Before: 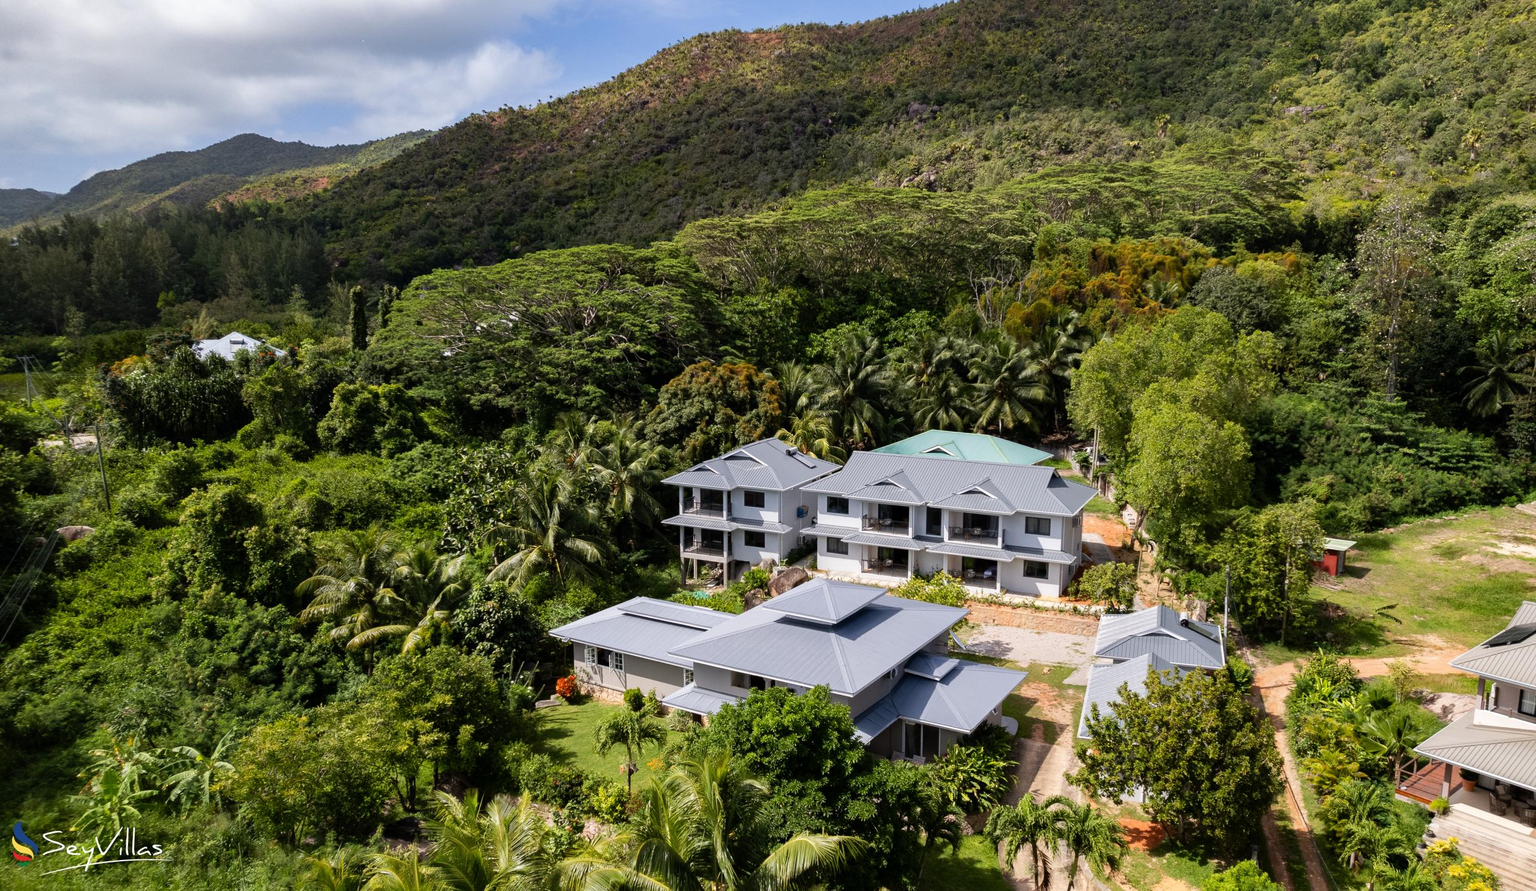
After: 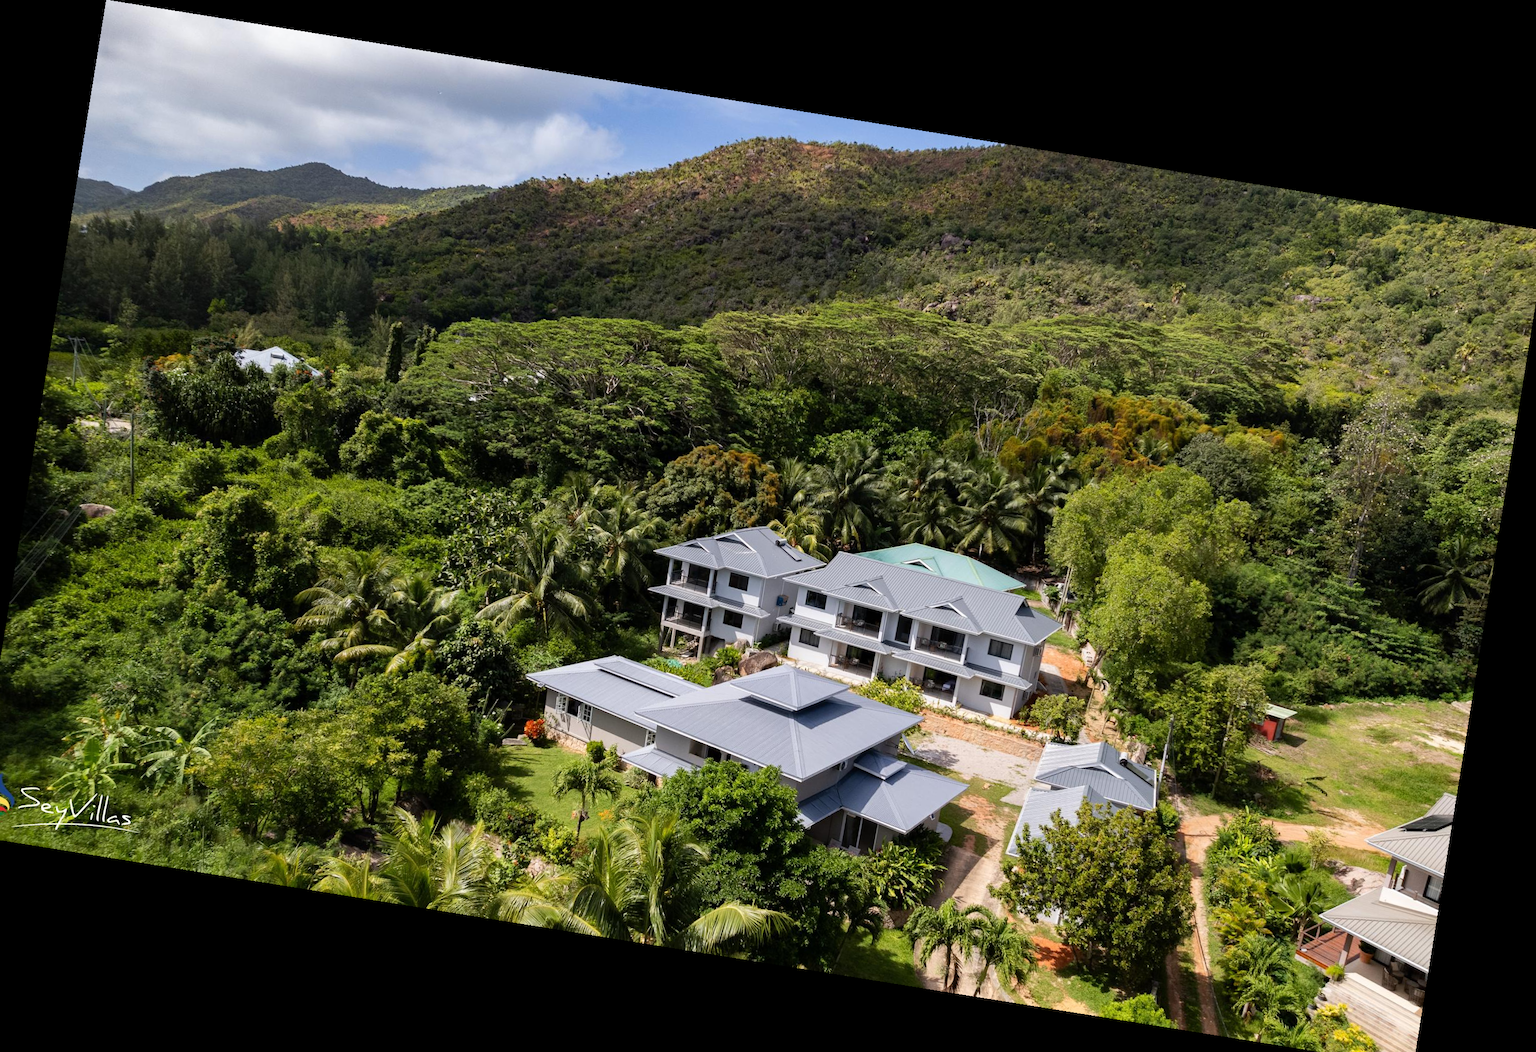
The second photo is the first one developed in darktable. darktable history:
rotate and perspective: rotation 9.12°, automatic cropping off
crop and rotate: left 1.774%, right 0.633%, bottom 1.28%
